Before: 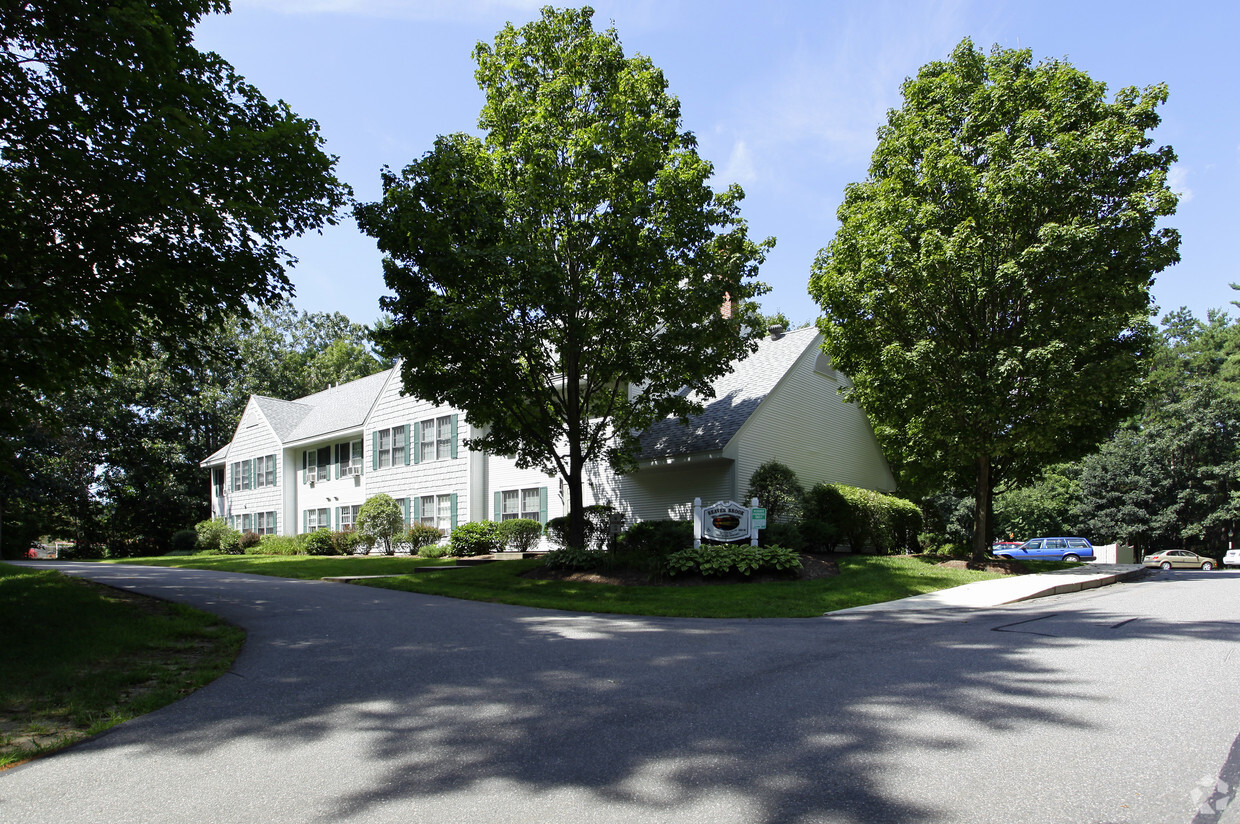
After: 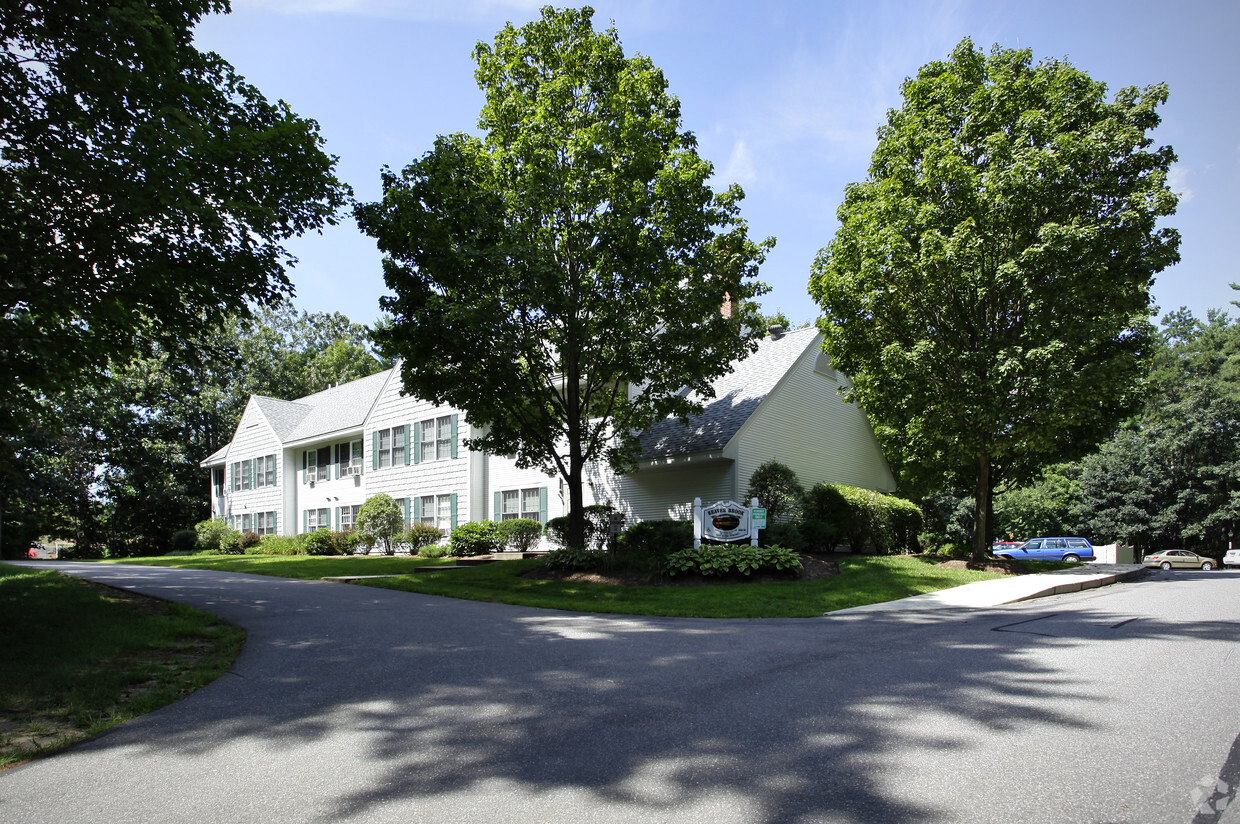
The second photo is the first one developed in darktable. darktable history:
shadows and highlights: soften with gaussian
vignetting: fall-off radius 60.92%
levels: levels [0, 0.492, 0.984]
